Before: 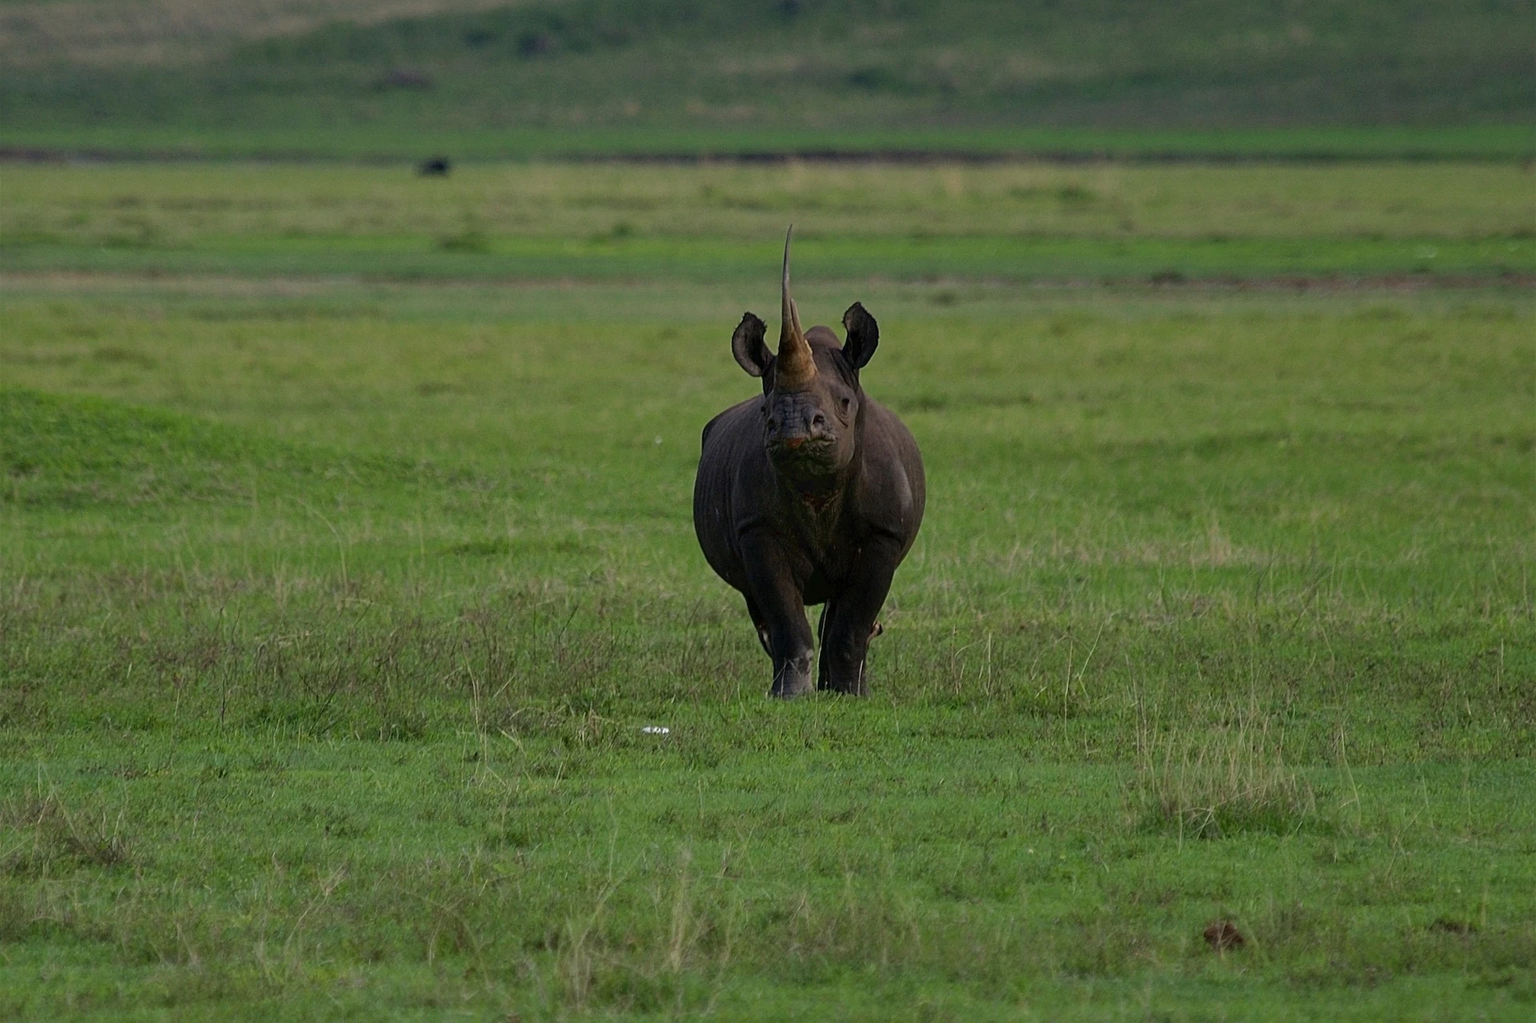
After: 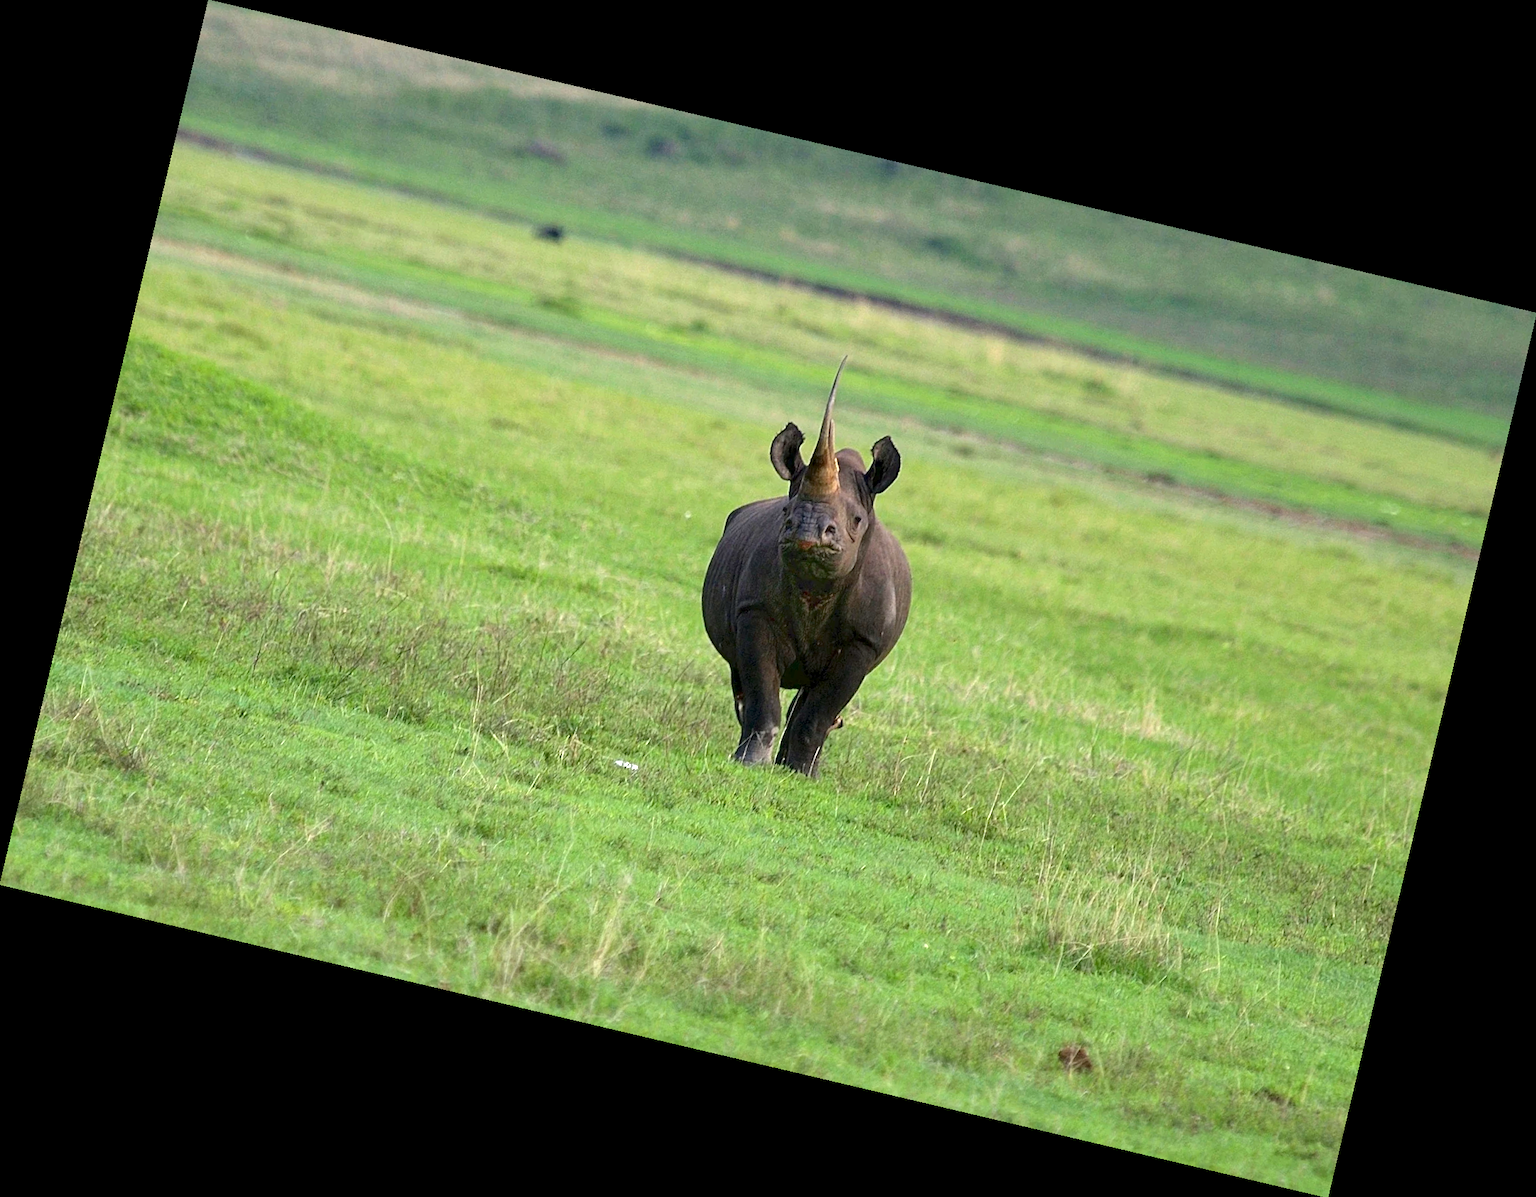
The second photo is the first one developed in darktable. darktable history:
exposure: black level correction 0.001, exposure 1.646 EV, compensate exposure bias true, compensate highlight preservation false
rotate and perspective: rotation 13.27°, automatic cropping off
